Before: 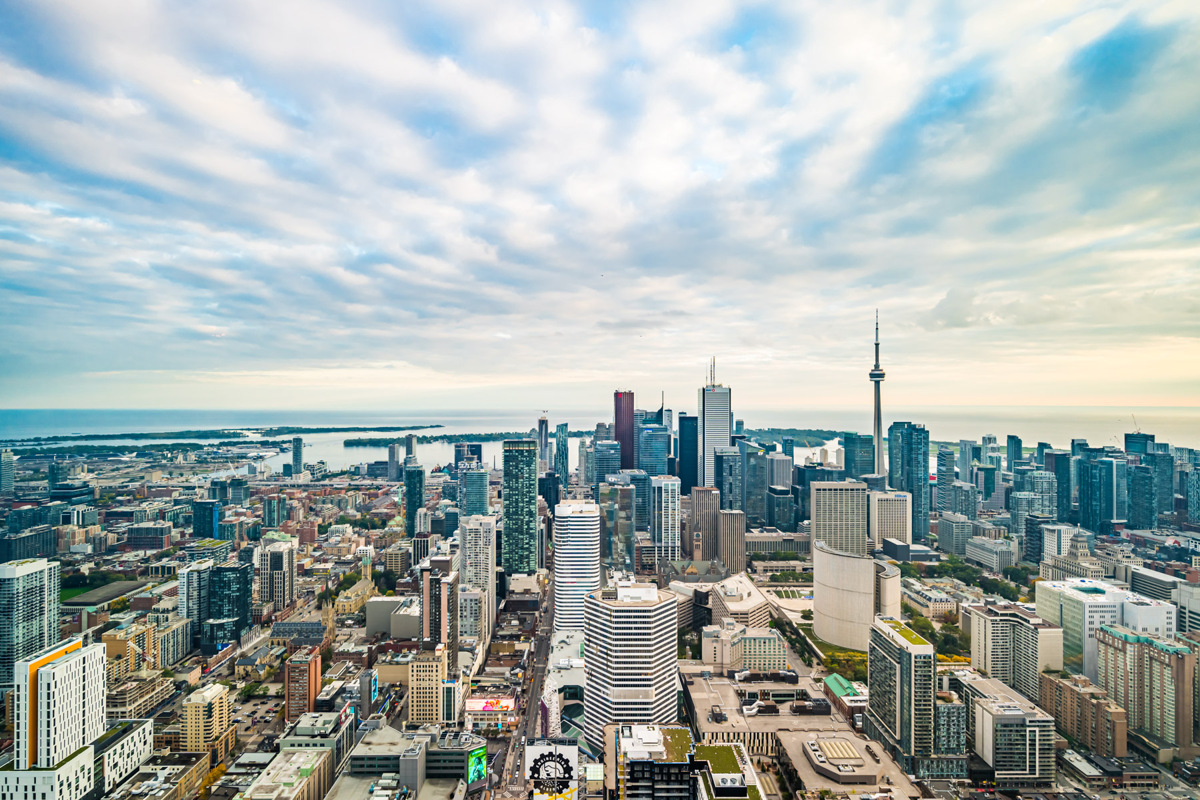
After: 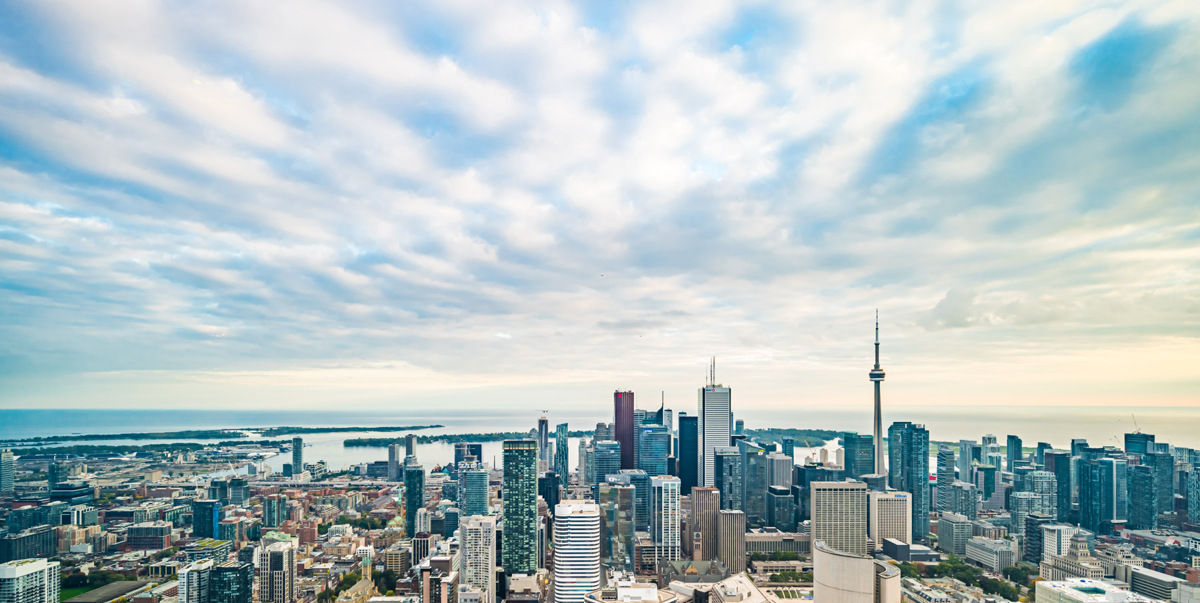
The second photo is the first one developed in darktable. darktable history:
crop: bottom 24.519%
